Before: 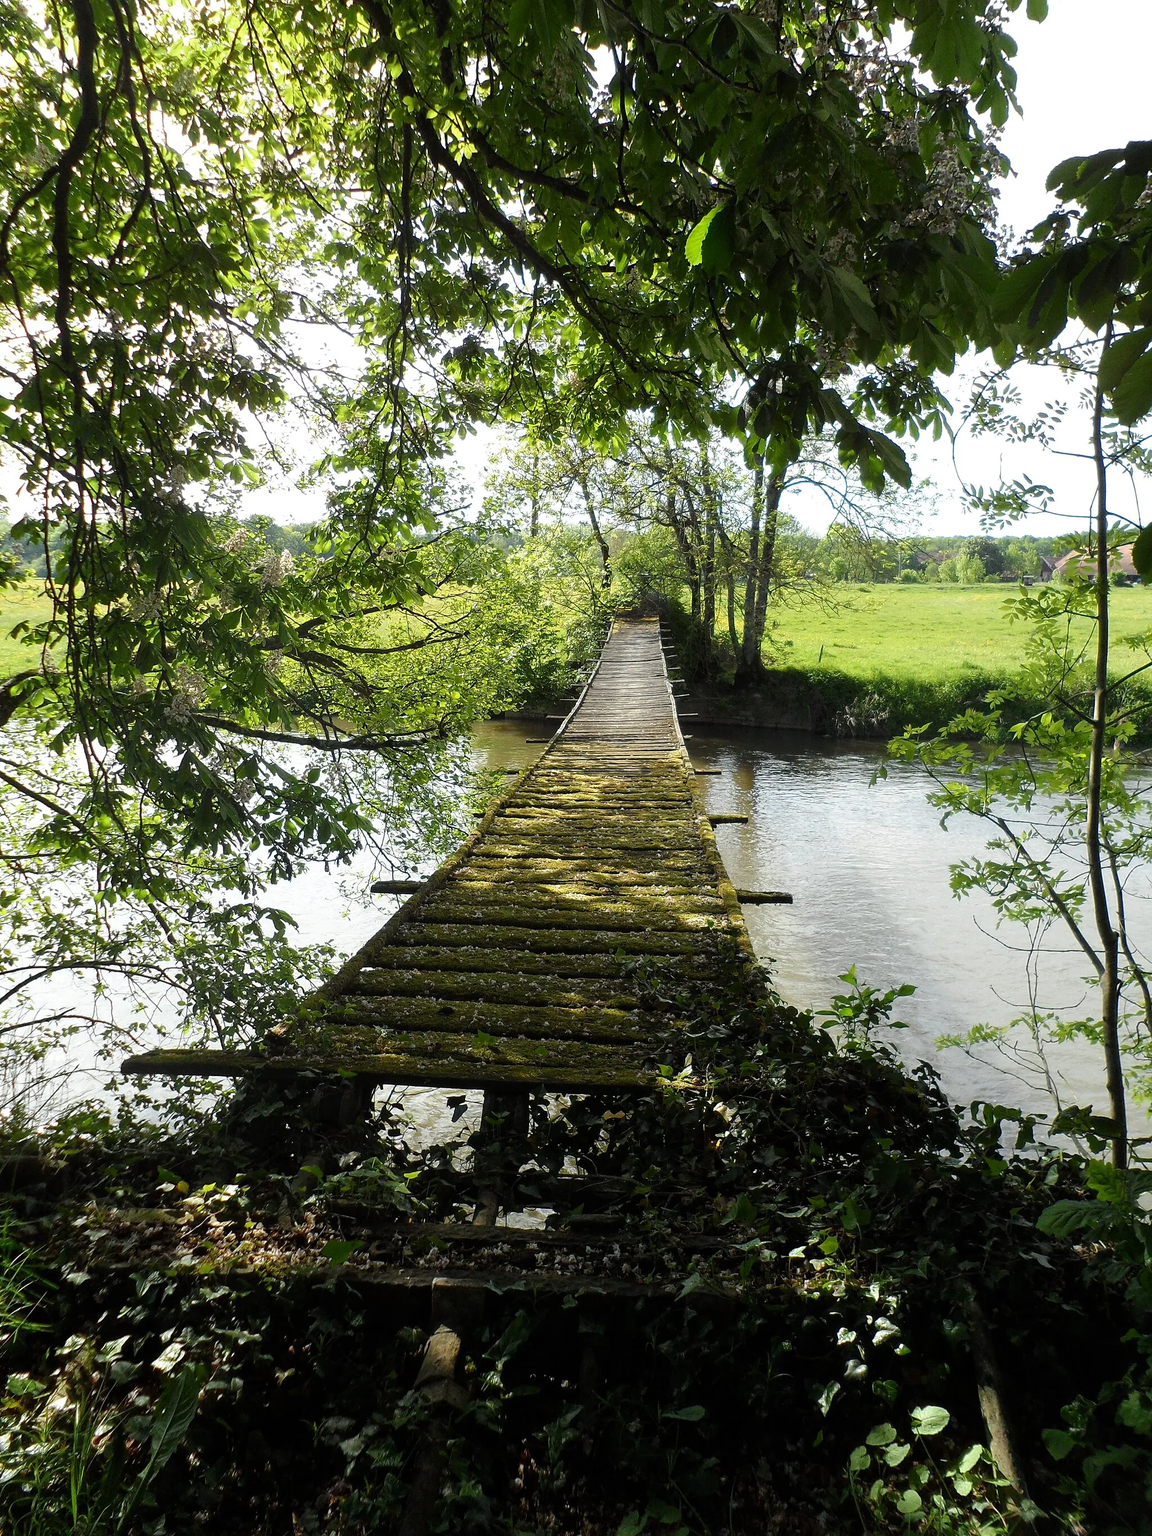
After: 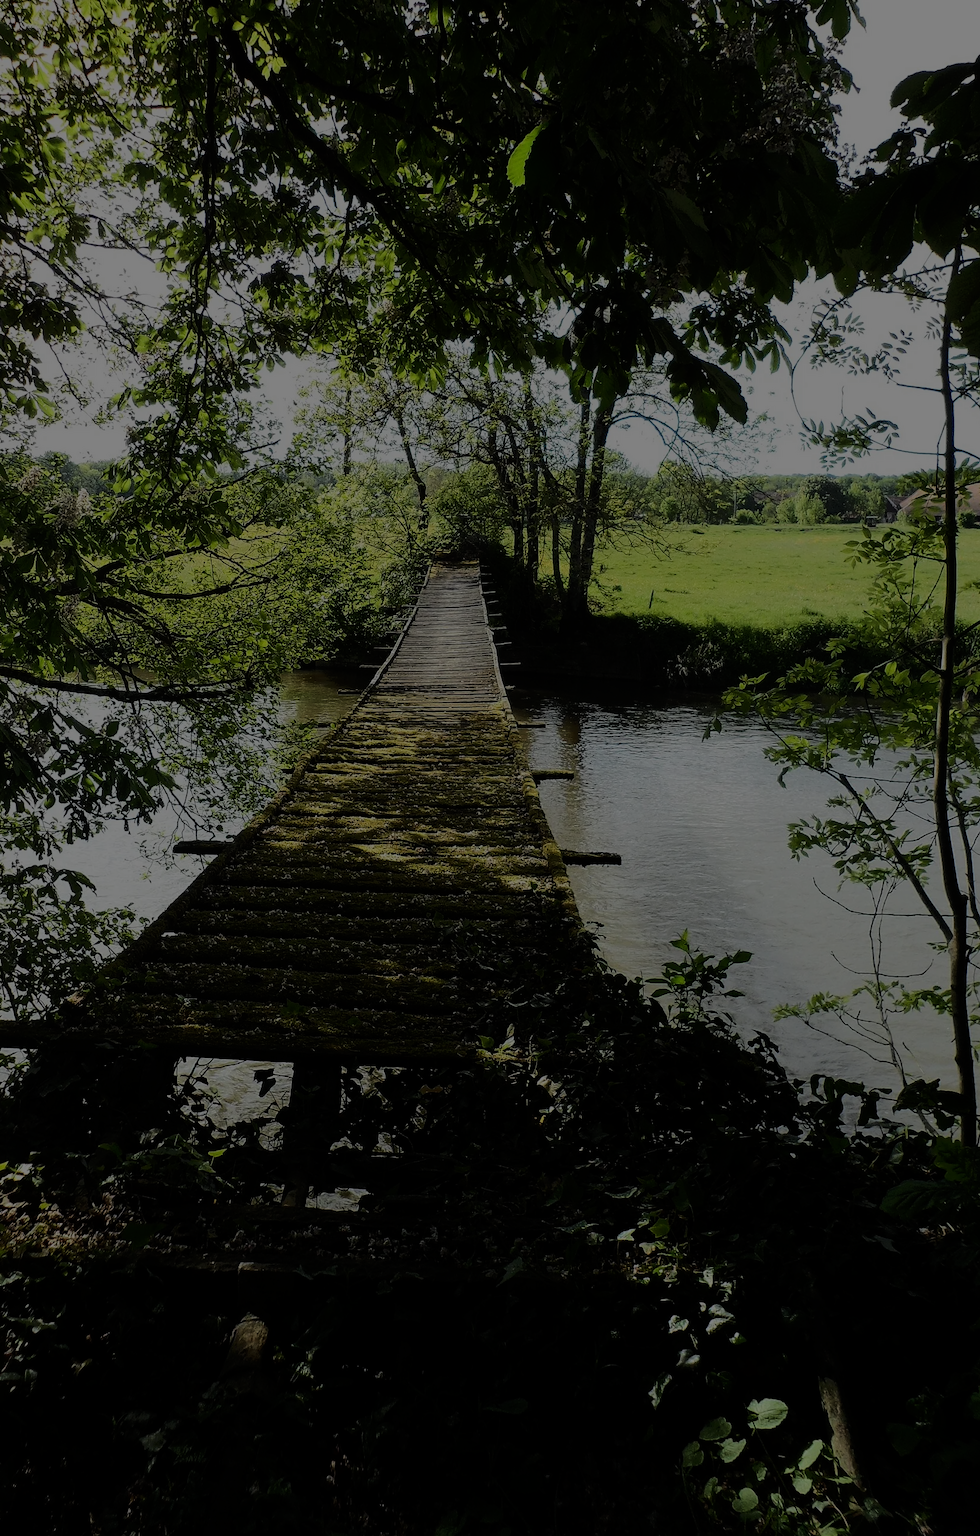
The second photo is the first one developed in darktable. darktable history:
crop and rotate: left 18.068%, top 5.895%, right 1.822%
exposure: exposure -2.104 EV, compensate exposure bias true, compensate highlight preservation false
tone equalizer: -8 EV -1.87 EV, -7 EV -1.16 EV, -6 EV -1.62 EV, edges refinement/feathering 500, mask exposure compensation -1.57 EV, preserve details no
